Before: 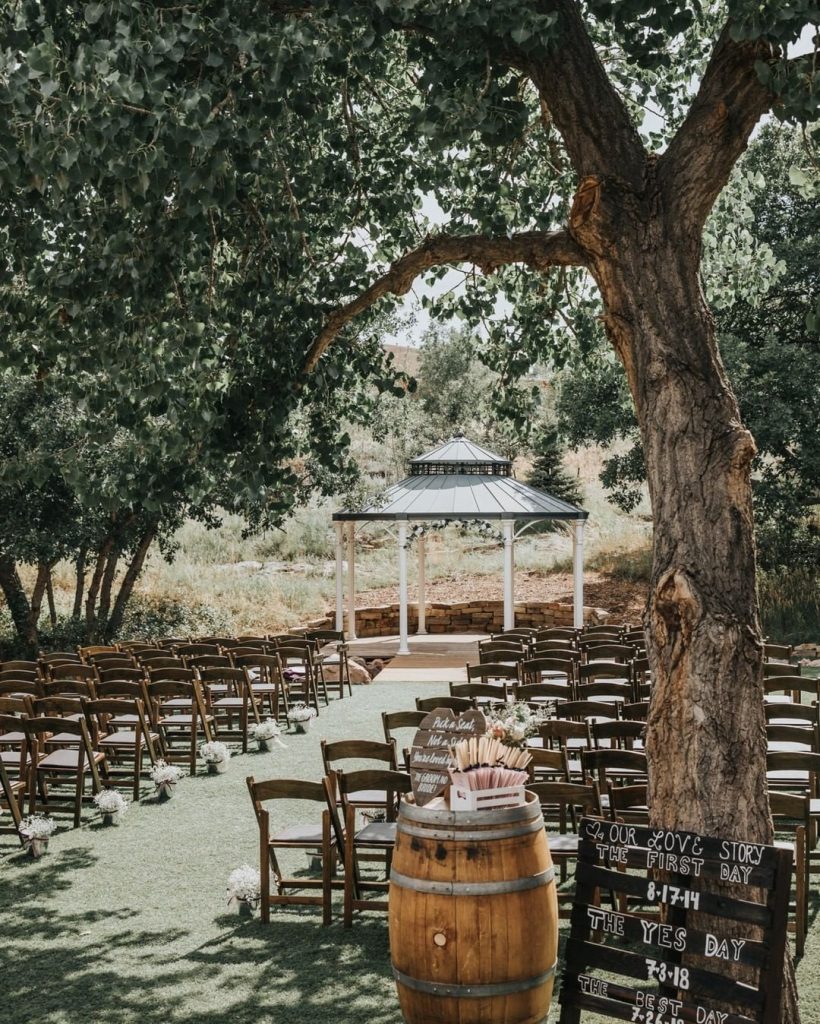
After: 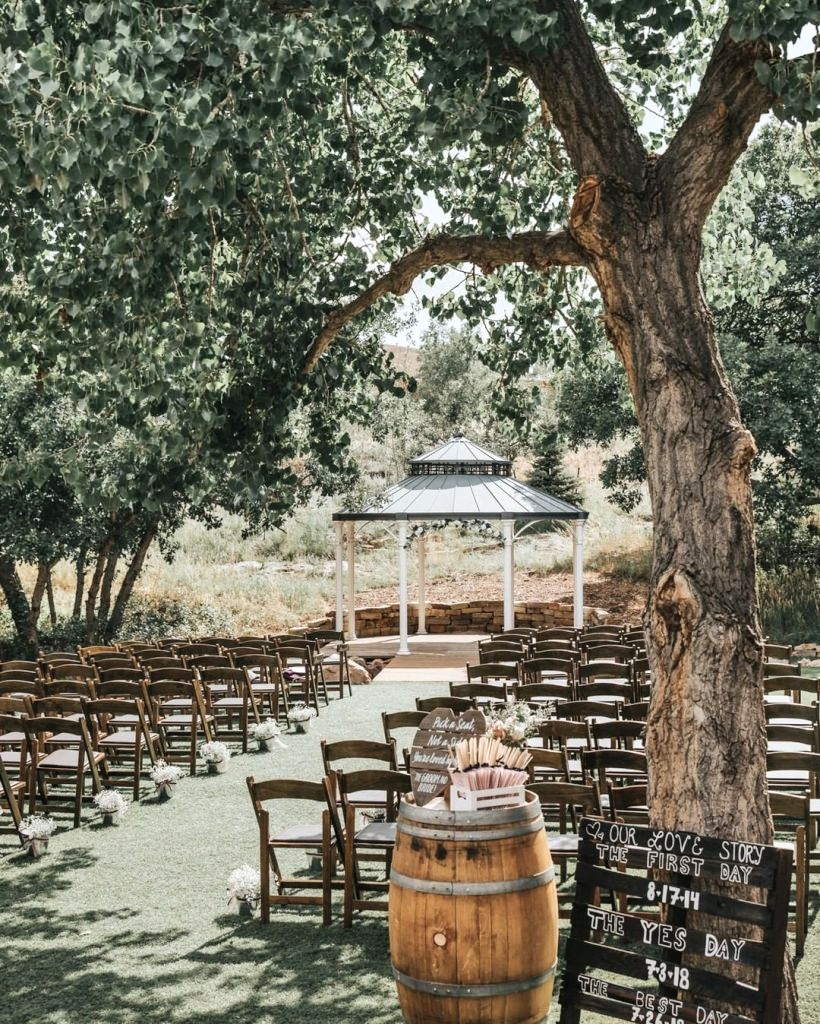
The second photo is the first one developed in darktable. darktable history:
shadows and highlights: radius 111.79, shadows 50.86, white point adjustment 9.01, highlights -5.17, soften with gaussian
